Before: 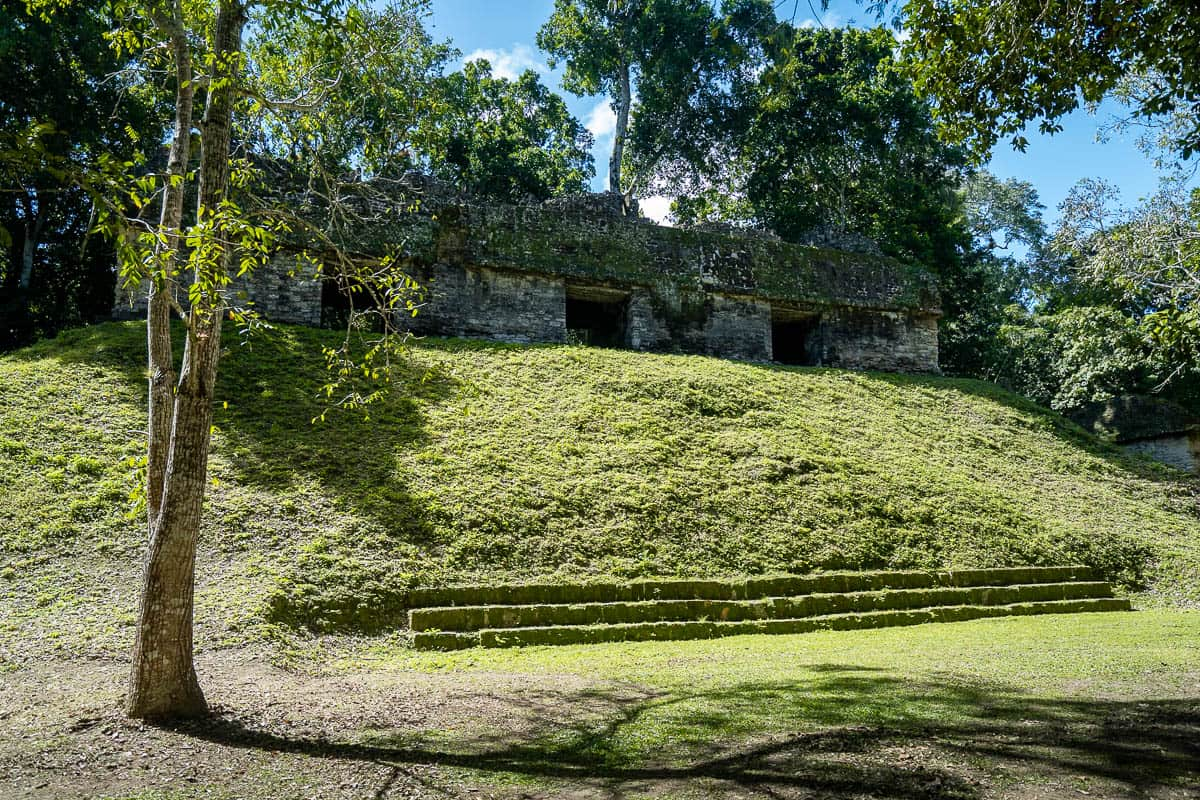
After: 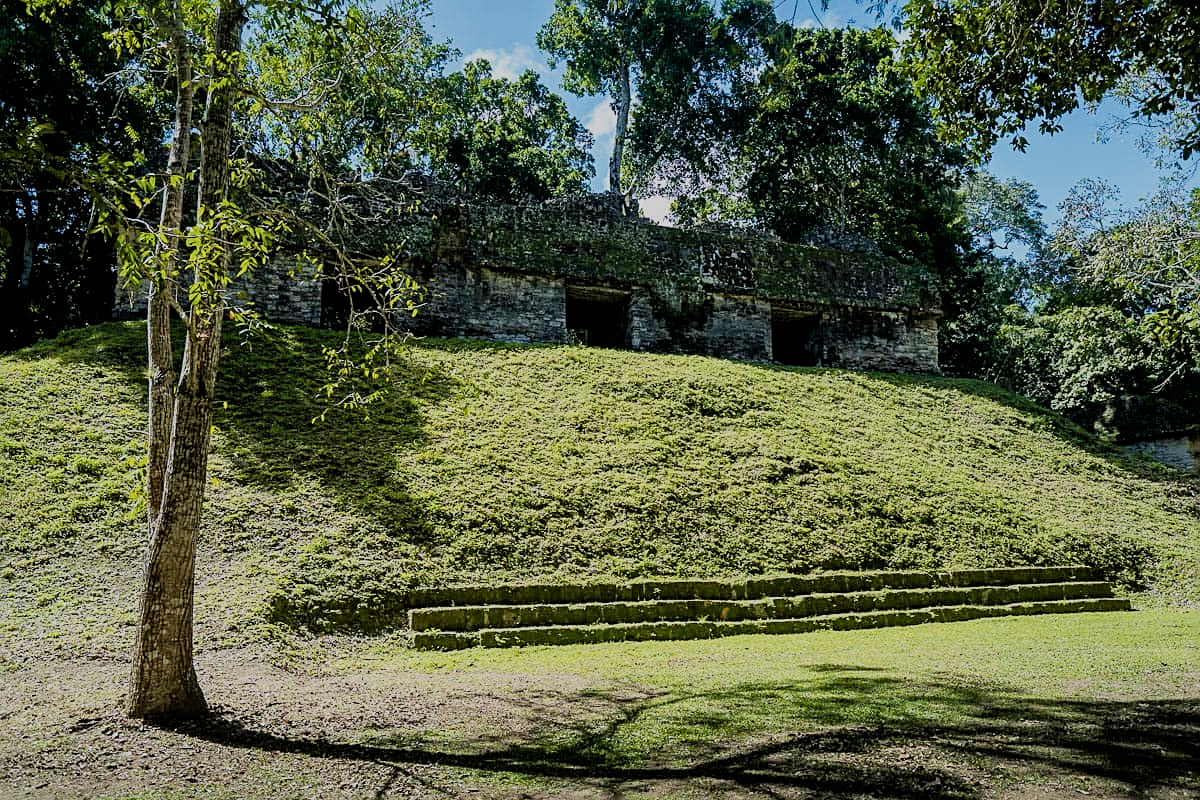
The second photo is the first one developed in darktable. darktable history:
velvia: strength 15.33%
filmic rgb: black relative exposure -7.11 EV, white relative exposure 5.34 EV, hardness 3.02
sharpen: radius 2.218, amount 0.378, threshold 0.209
